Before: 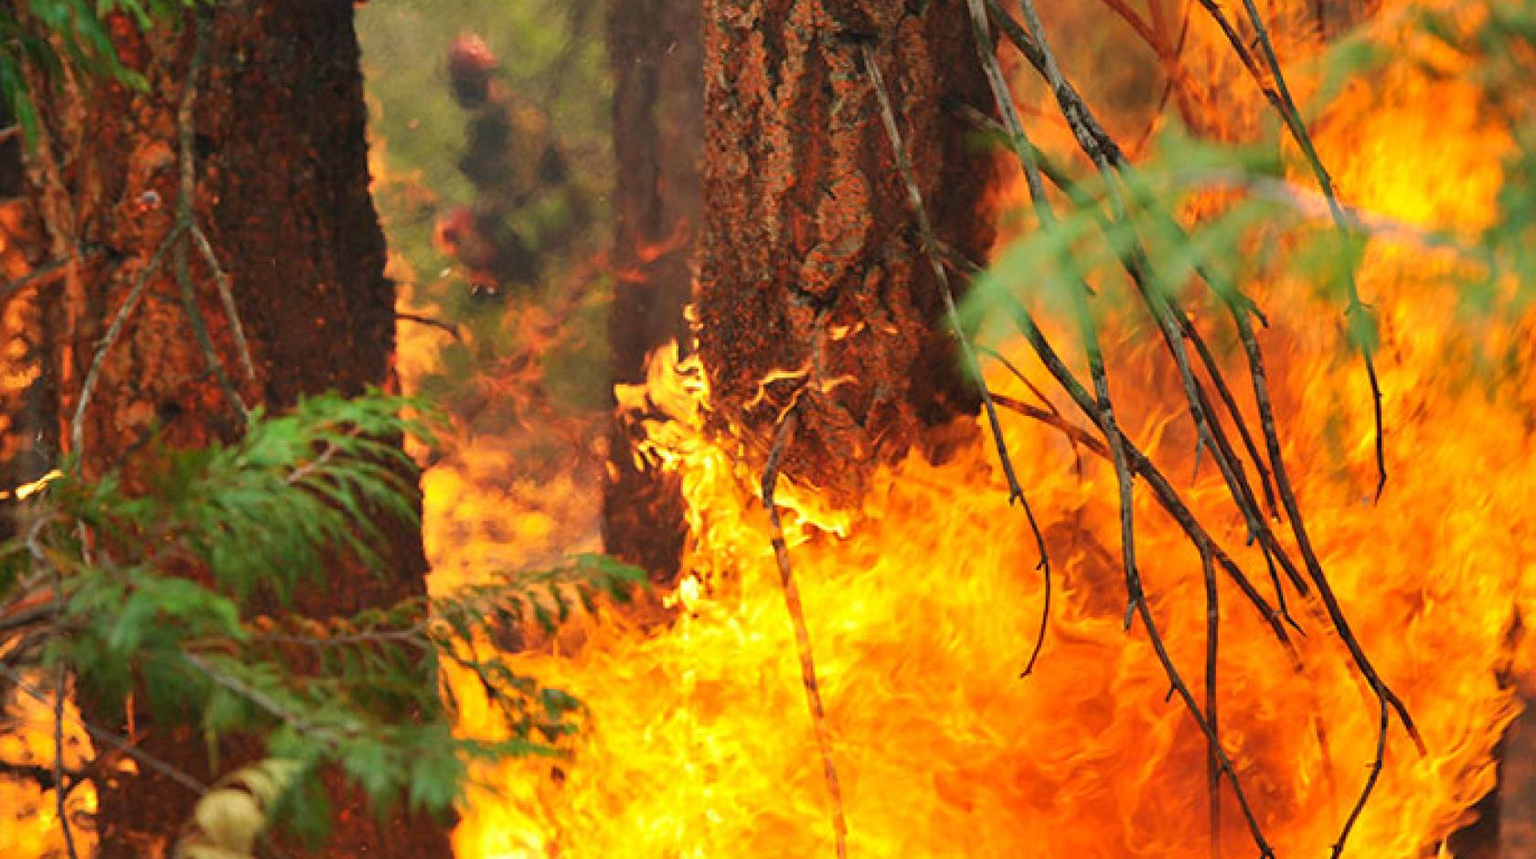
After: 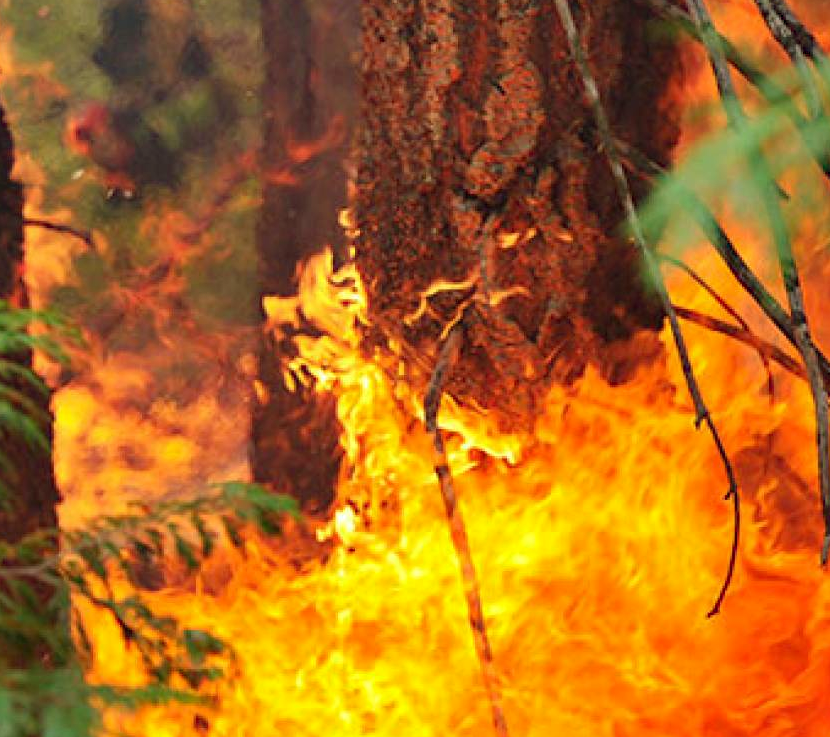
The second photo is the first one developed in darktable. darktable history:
crop and rotate: angle 0.02°, left 24.353%, top 13.219%, right 26.156%, bottom 8.224%
shadows and highlights: shadows 62.66, white point adjustment 0.37, highlights -34.44, compress 83.82%
haze removal: compatibility mode true, adaptive false
